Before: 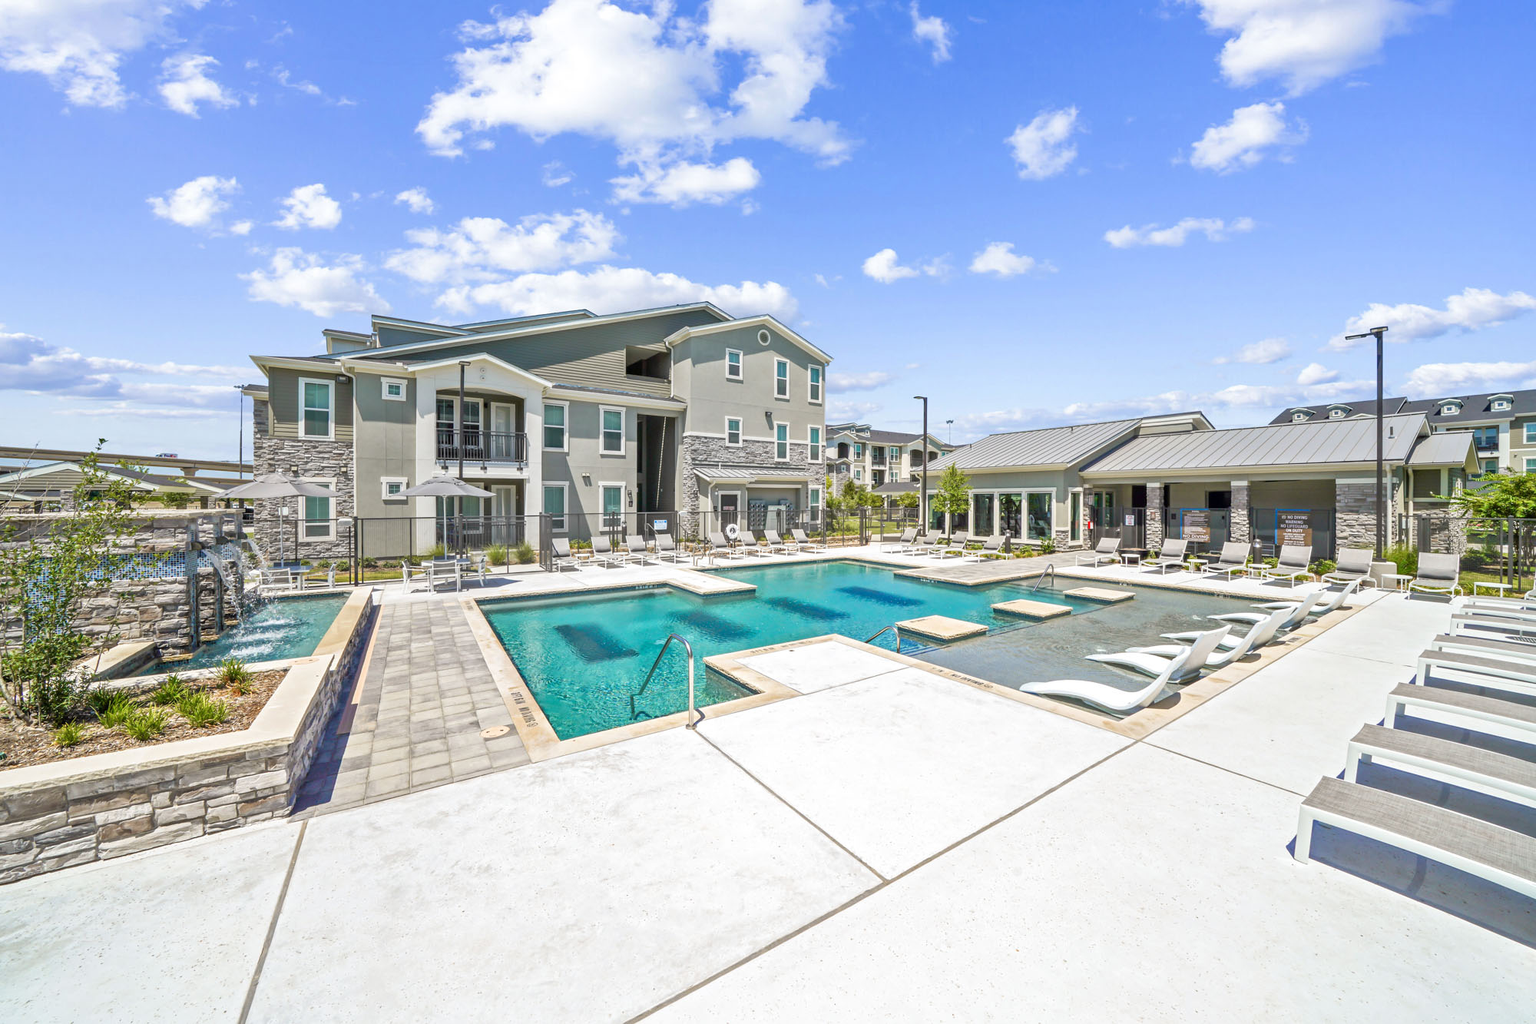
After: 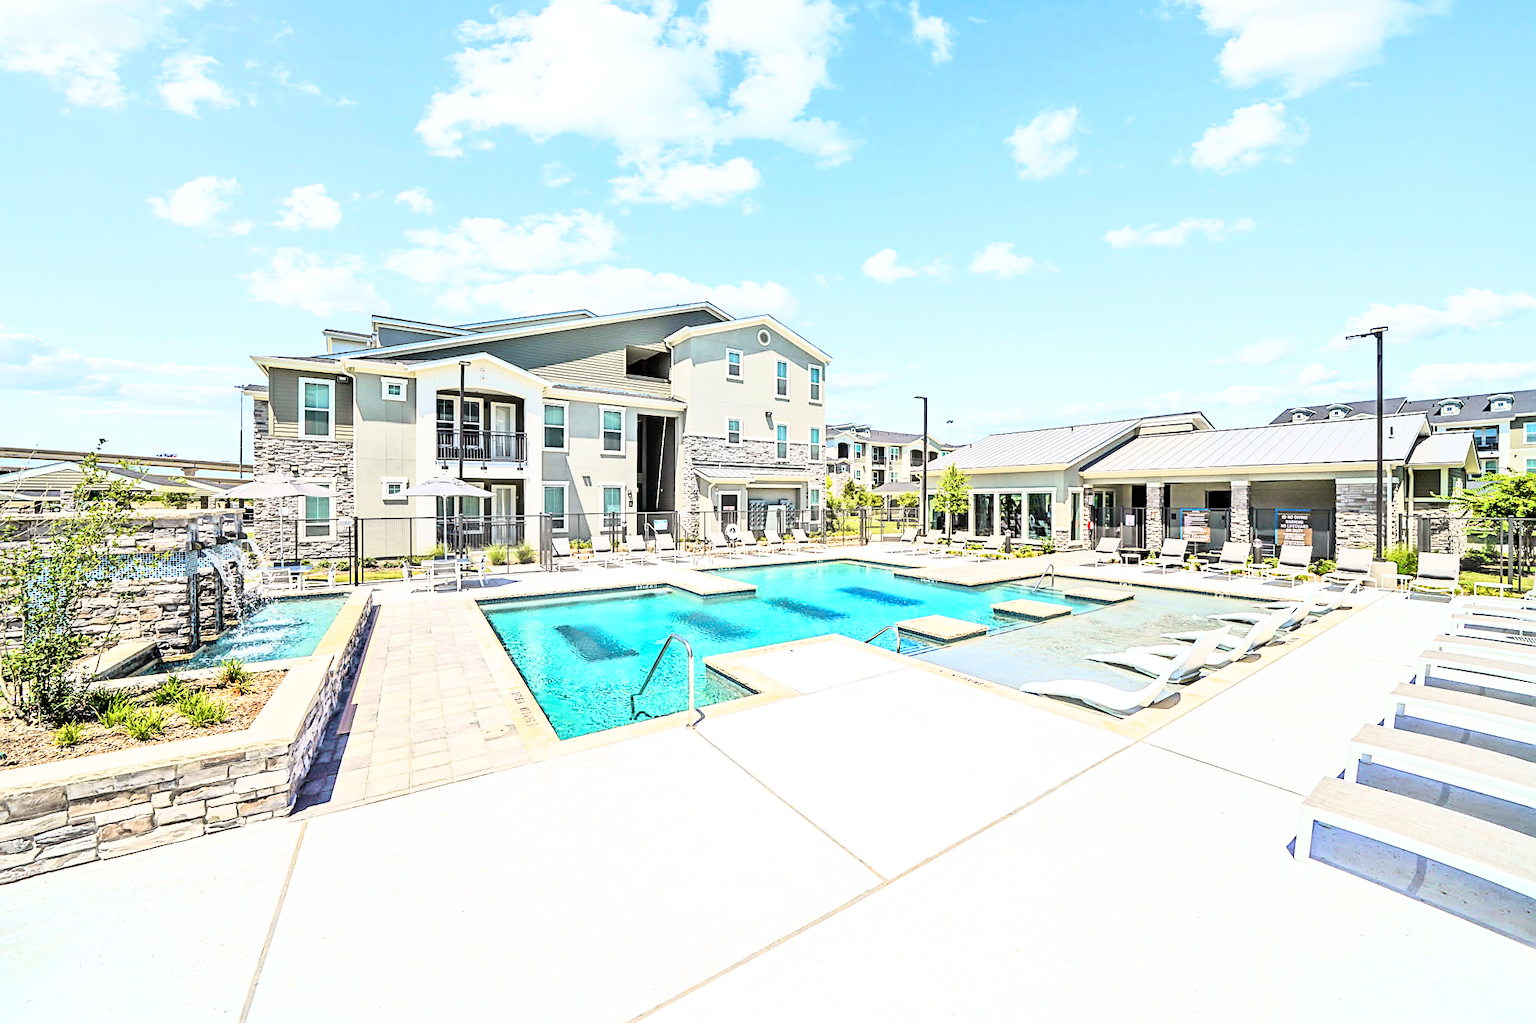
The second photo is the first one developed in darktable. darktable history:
rgb curve: curves: ch0 [(0, 0) (0.21, 0.15) (0.24, 0.21) (0.5, 0.75) (0.75, 0.96) (0.89, 0.99) (1, 1)]; ch1 [(0, 0.02) (0.21, 0.13) (0.25, 0.2) (0.5, 0.67) (0.75, 0.9) (0.89, 0.97) (1, 1)]; ch2 [(0, 0.02) (0.21, 0.13) (0.25, 0.2) (0.5, 0.67) (0.75, 0.9) (0.89, 0.97) (1, 1)], compensate middle gray true
sharpen: on, module defaults
